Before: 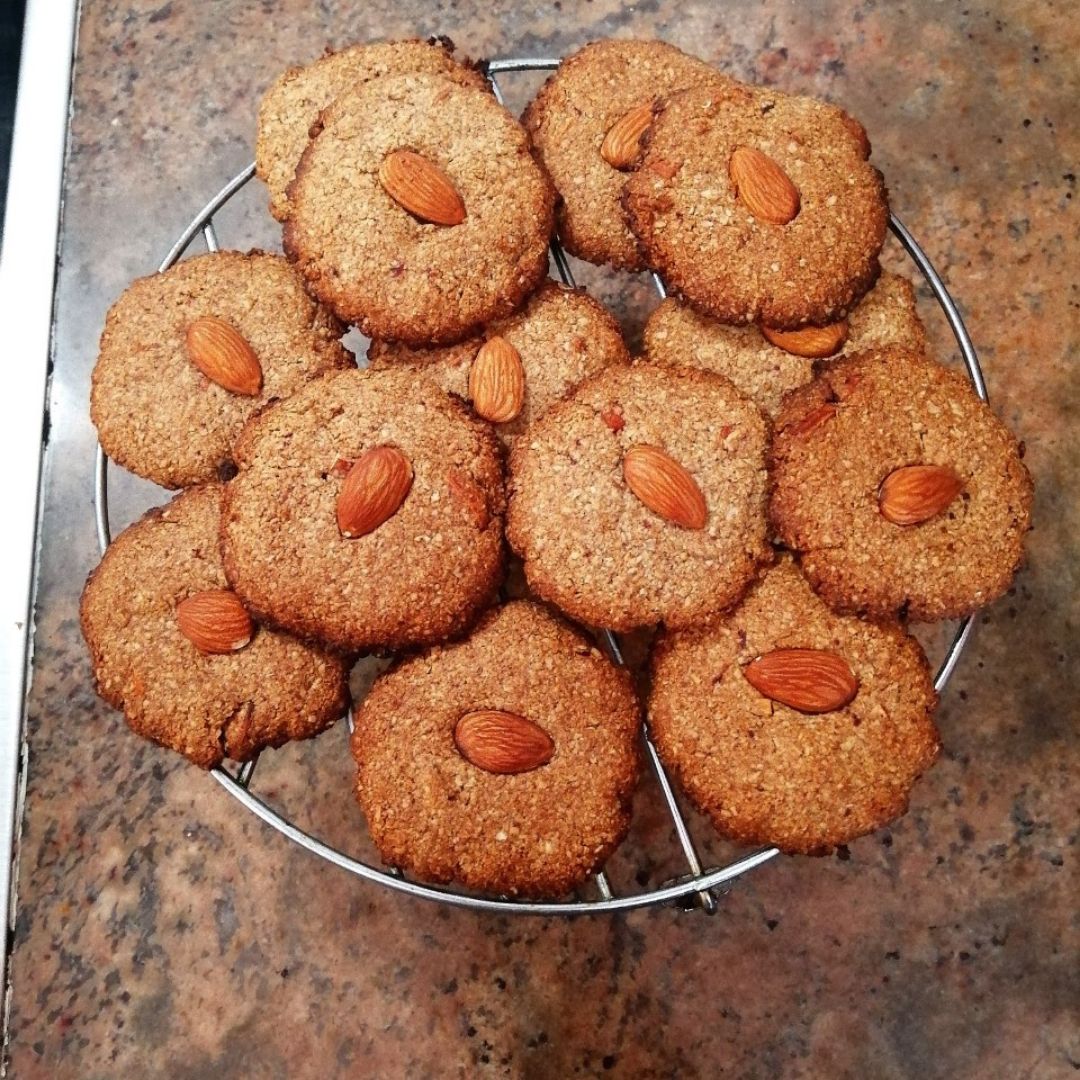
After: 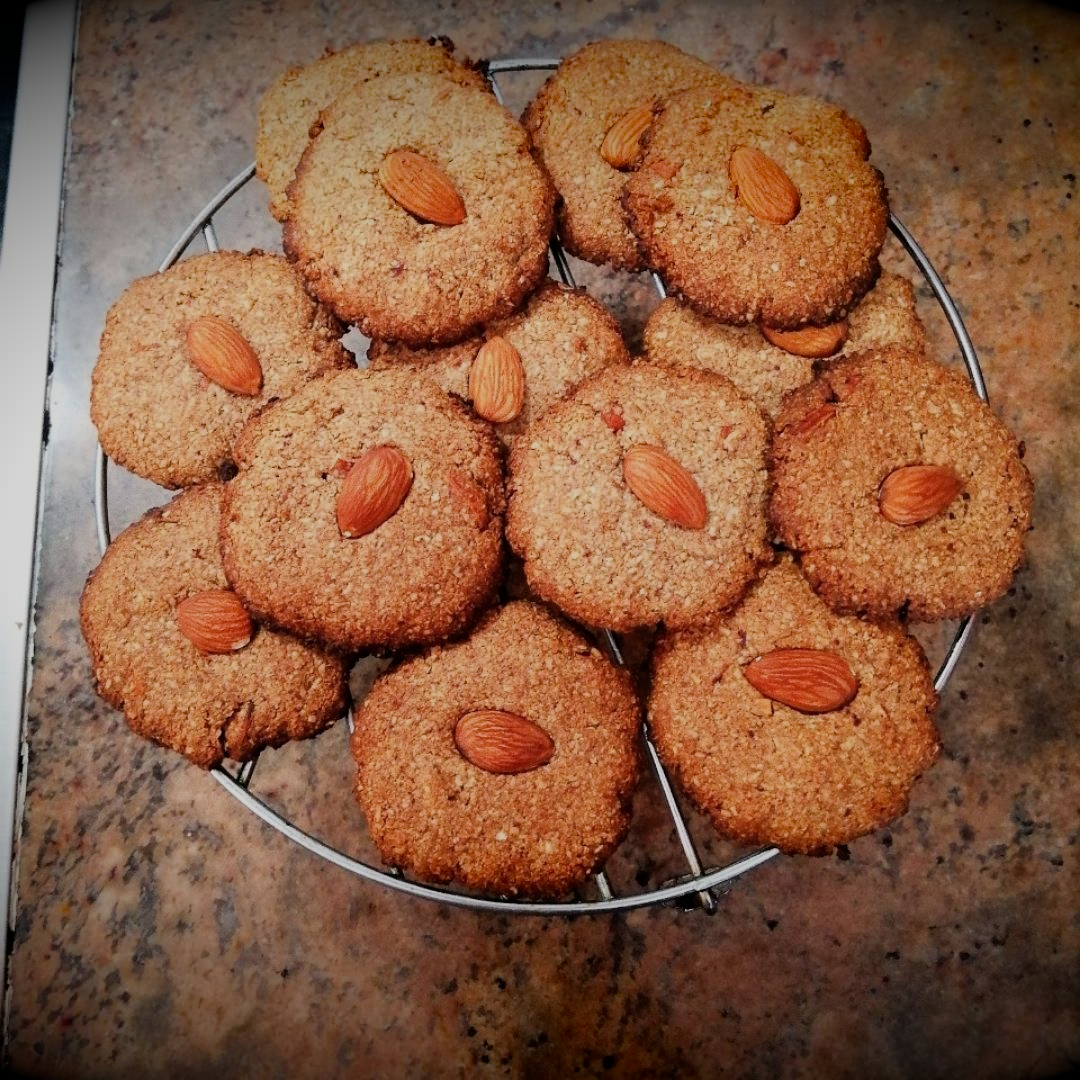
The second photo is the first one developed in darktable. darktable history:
vignetting: fall-off start 98.29%, fall-off radius 100%, brightness -1, saturation 0.5, width/height ratio 1.428
filmic rgb: black relative exposure -7.65 EV, white relative exposure 4.56 EV, hardness 3.61
